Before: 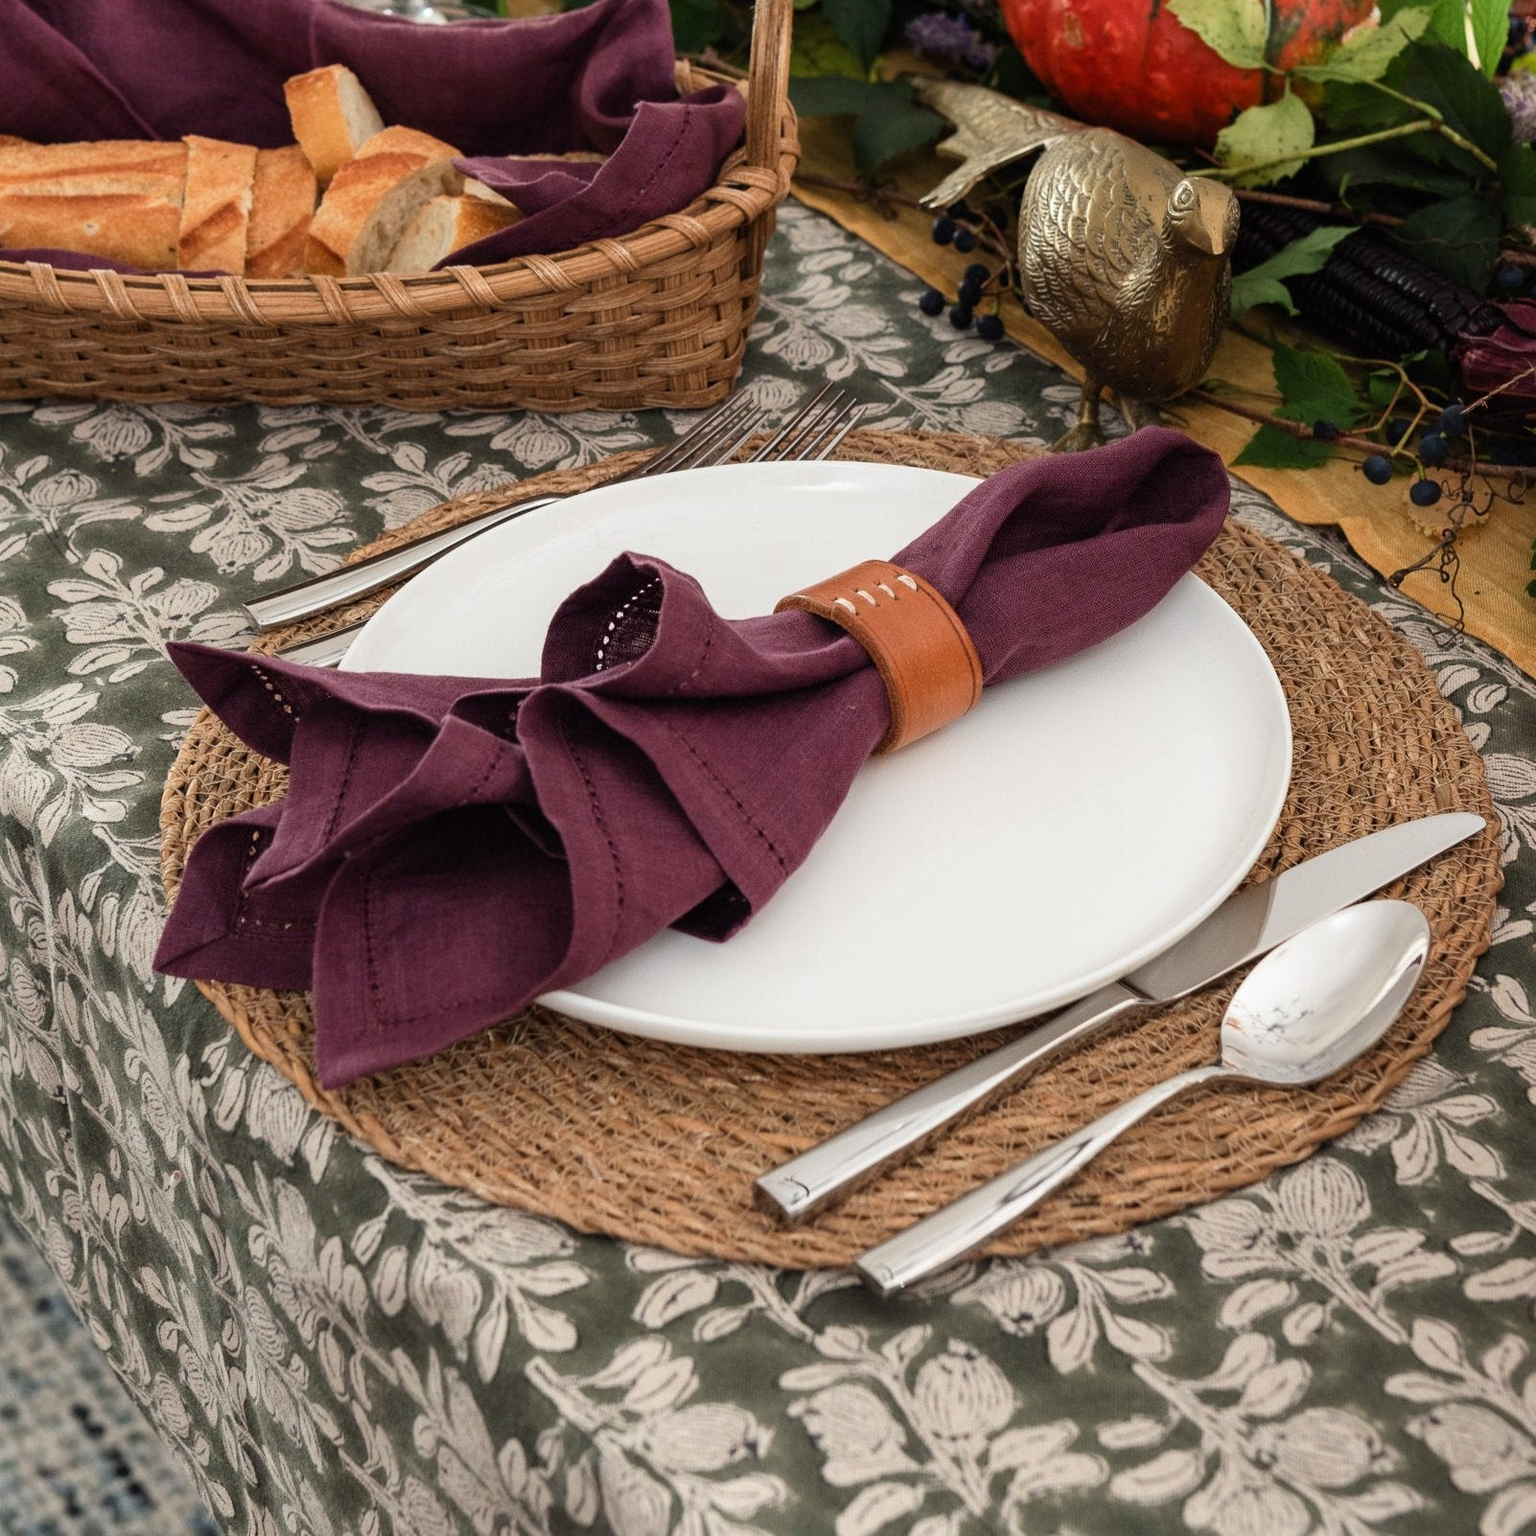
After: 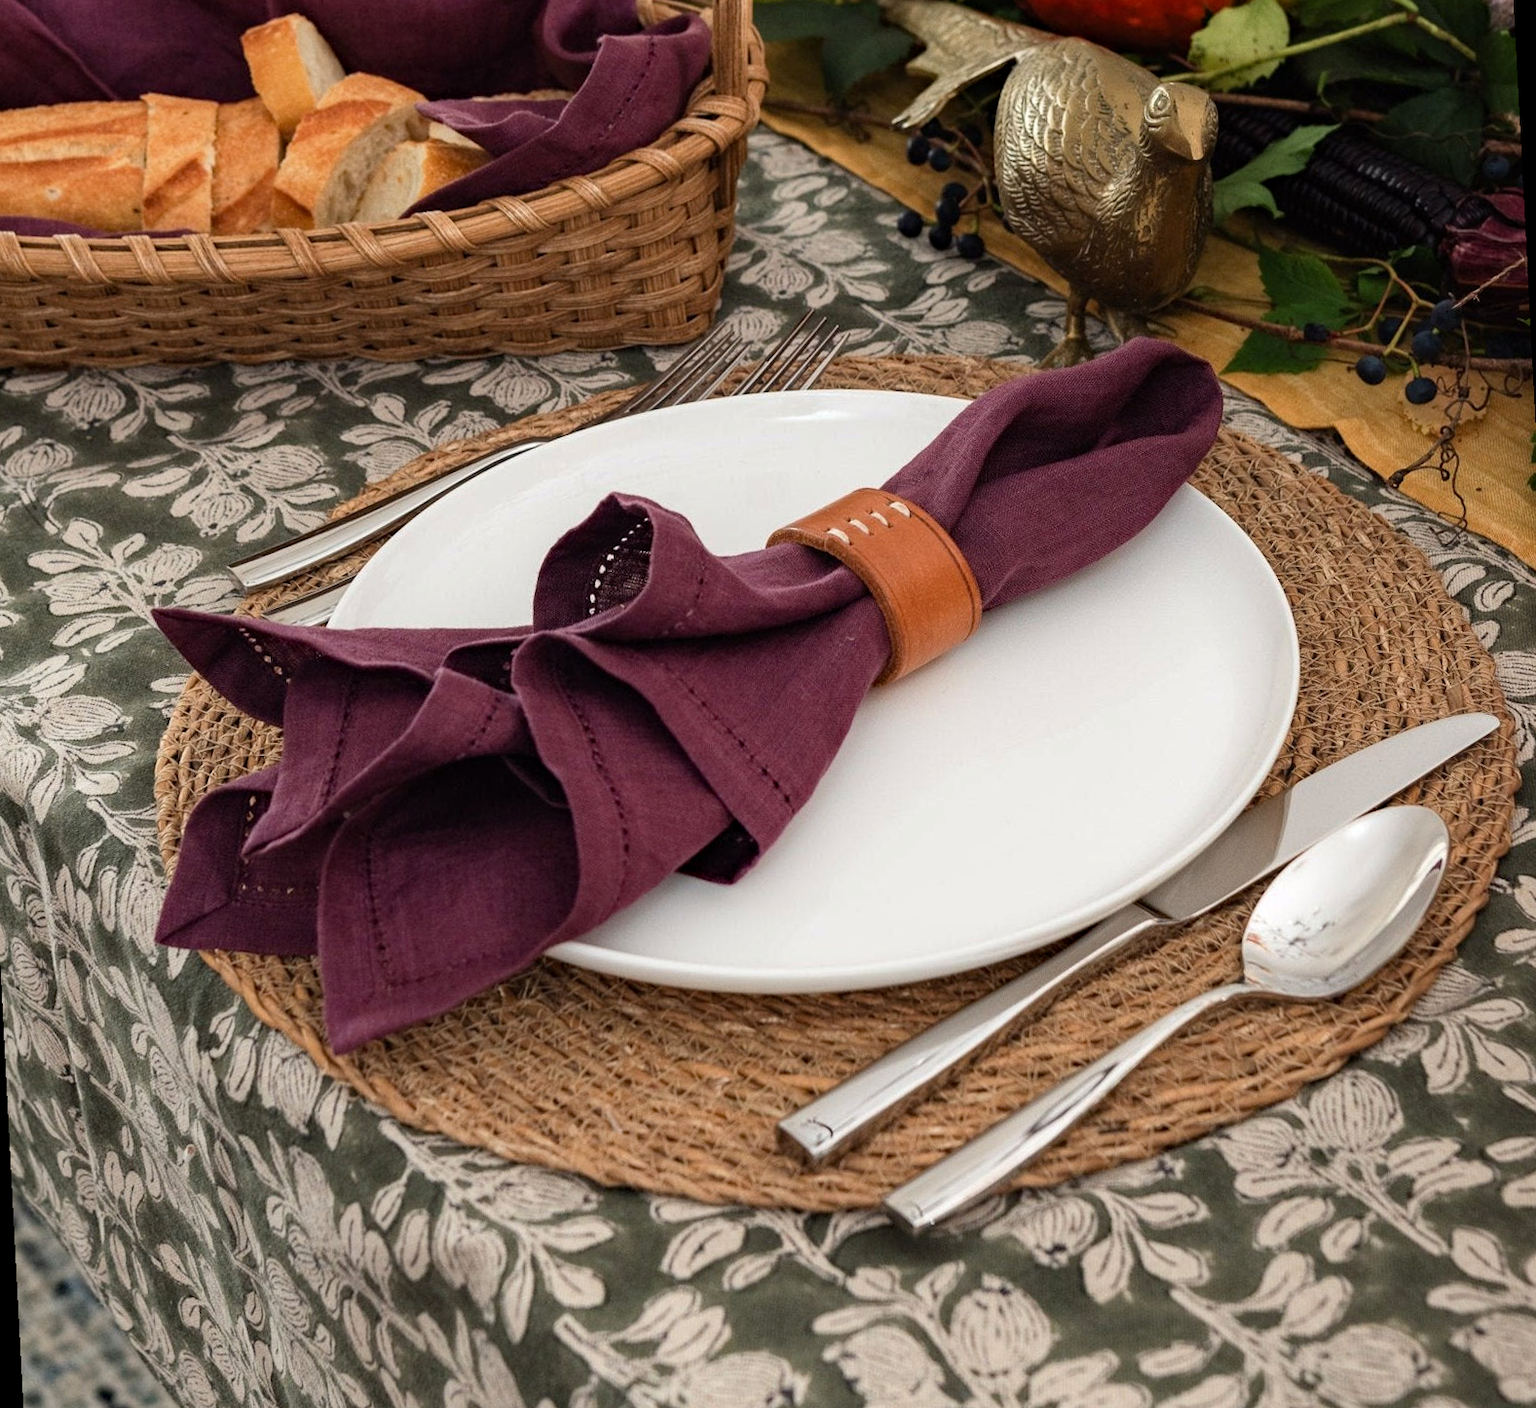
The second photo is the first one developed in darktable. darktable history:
haze removal: compatibility mode true, adaptive false
white balance: emerald 1
rotate and perspective: rotation -3°, crop left 0.031, crop right 0.968, crop top 0.07, crop bottom 0.93
